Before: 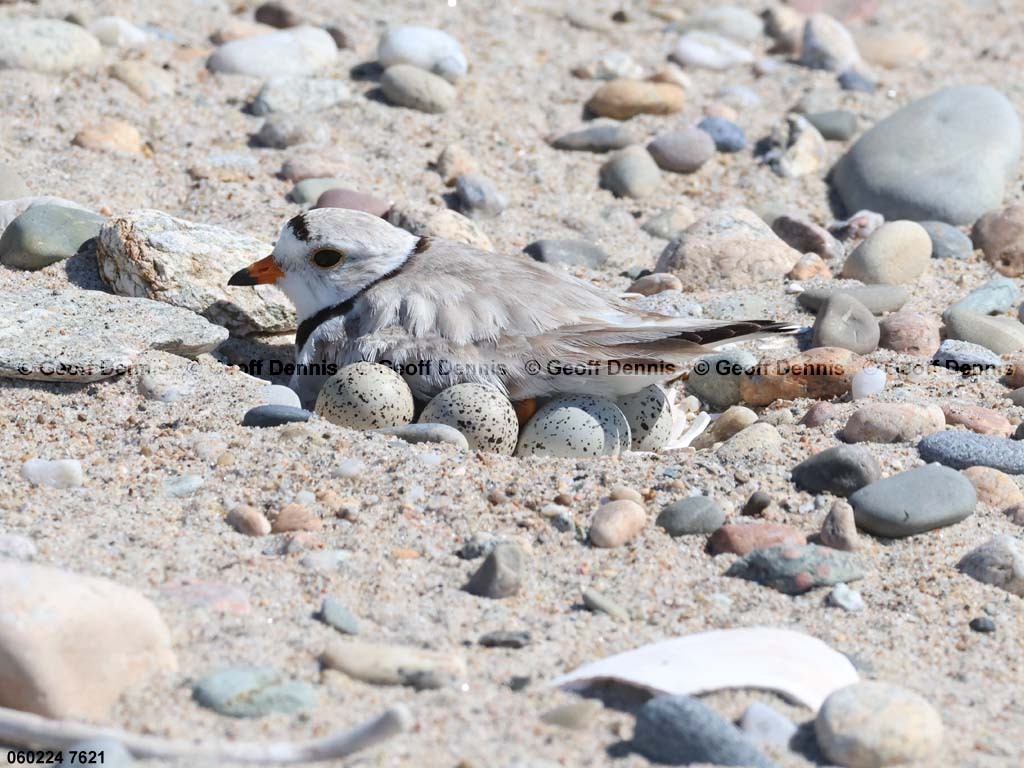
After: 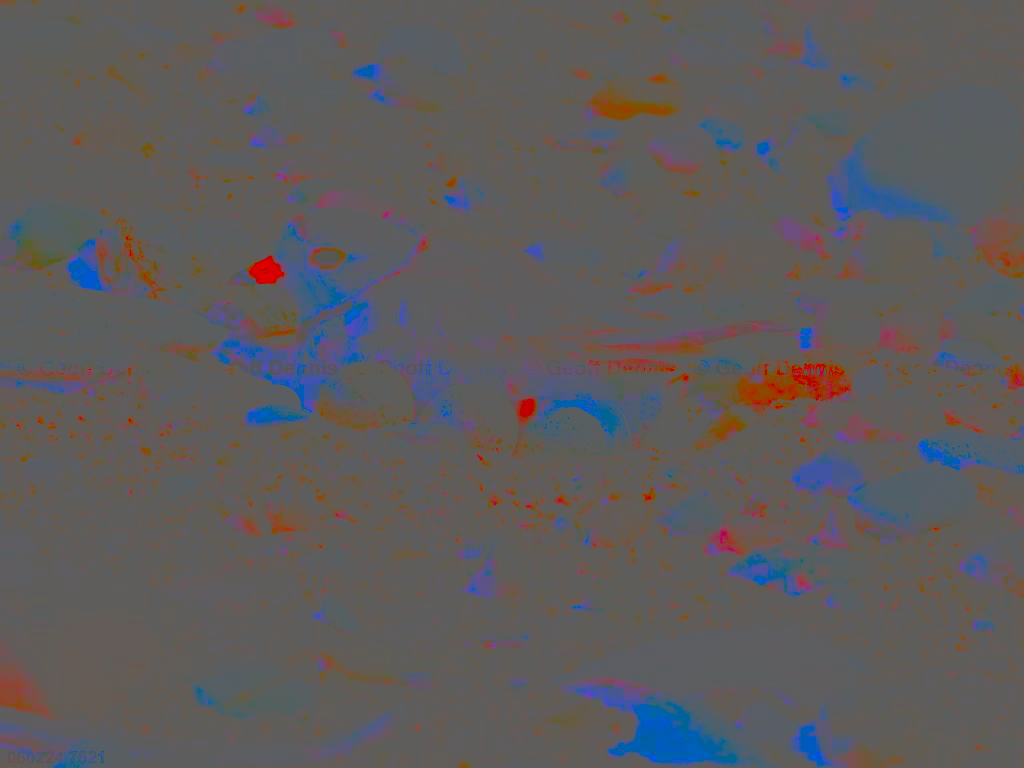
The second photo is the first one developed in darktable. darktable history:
shadows and highlights: shadows -55.44, highlights 87.26, highlights color adjustment 78.68%, soften with gaussian
color balance rgb: shadows lift › chroma 3.352%, shadows lift › hue 279.7°, linear chroma grading › global chroma 14.537%, perceptual saturation grading › global saturation 0.663%, perceptual saturation grading › mid-tones 6.101%, perceptual saturation grading › shadows 71.414%, perceptual brilliance grading › global brilliance 19.19%
base curve: curves: ch0 [(0, 0) (0.028, 0.03) (0.121, 0.232) (0.46, 0.748) (0.859, 0.968) (1, 1)], preserve colors none
contrast brightness saturation: contrast -0.972, brightness -0.166, saturation 0.766
